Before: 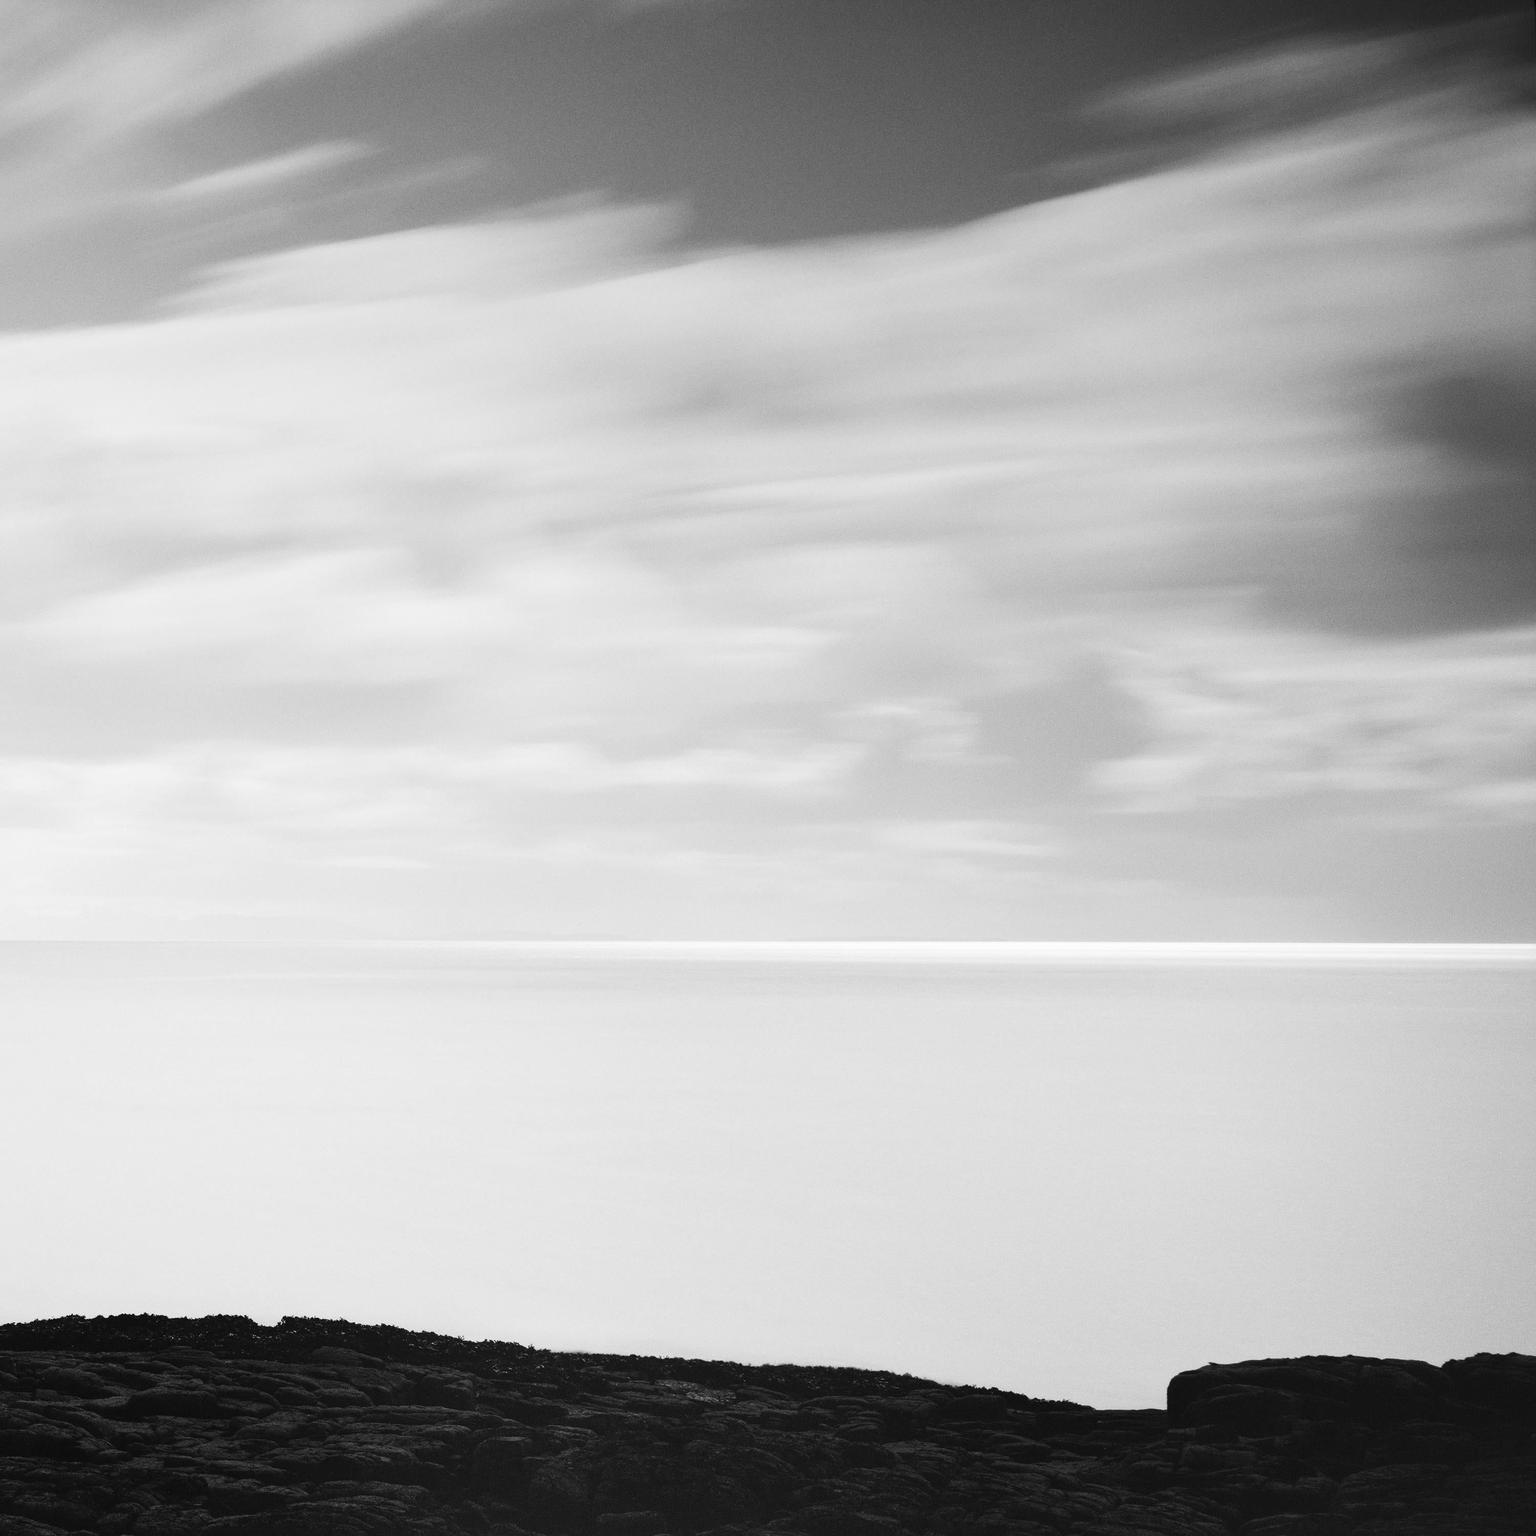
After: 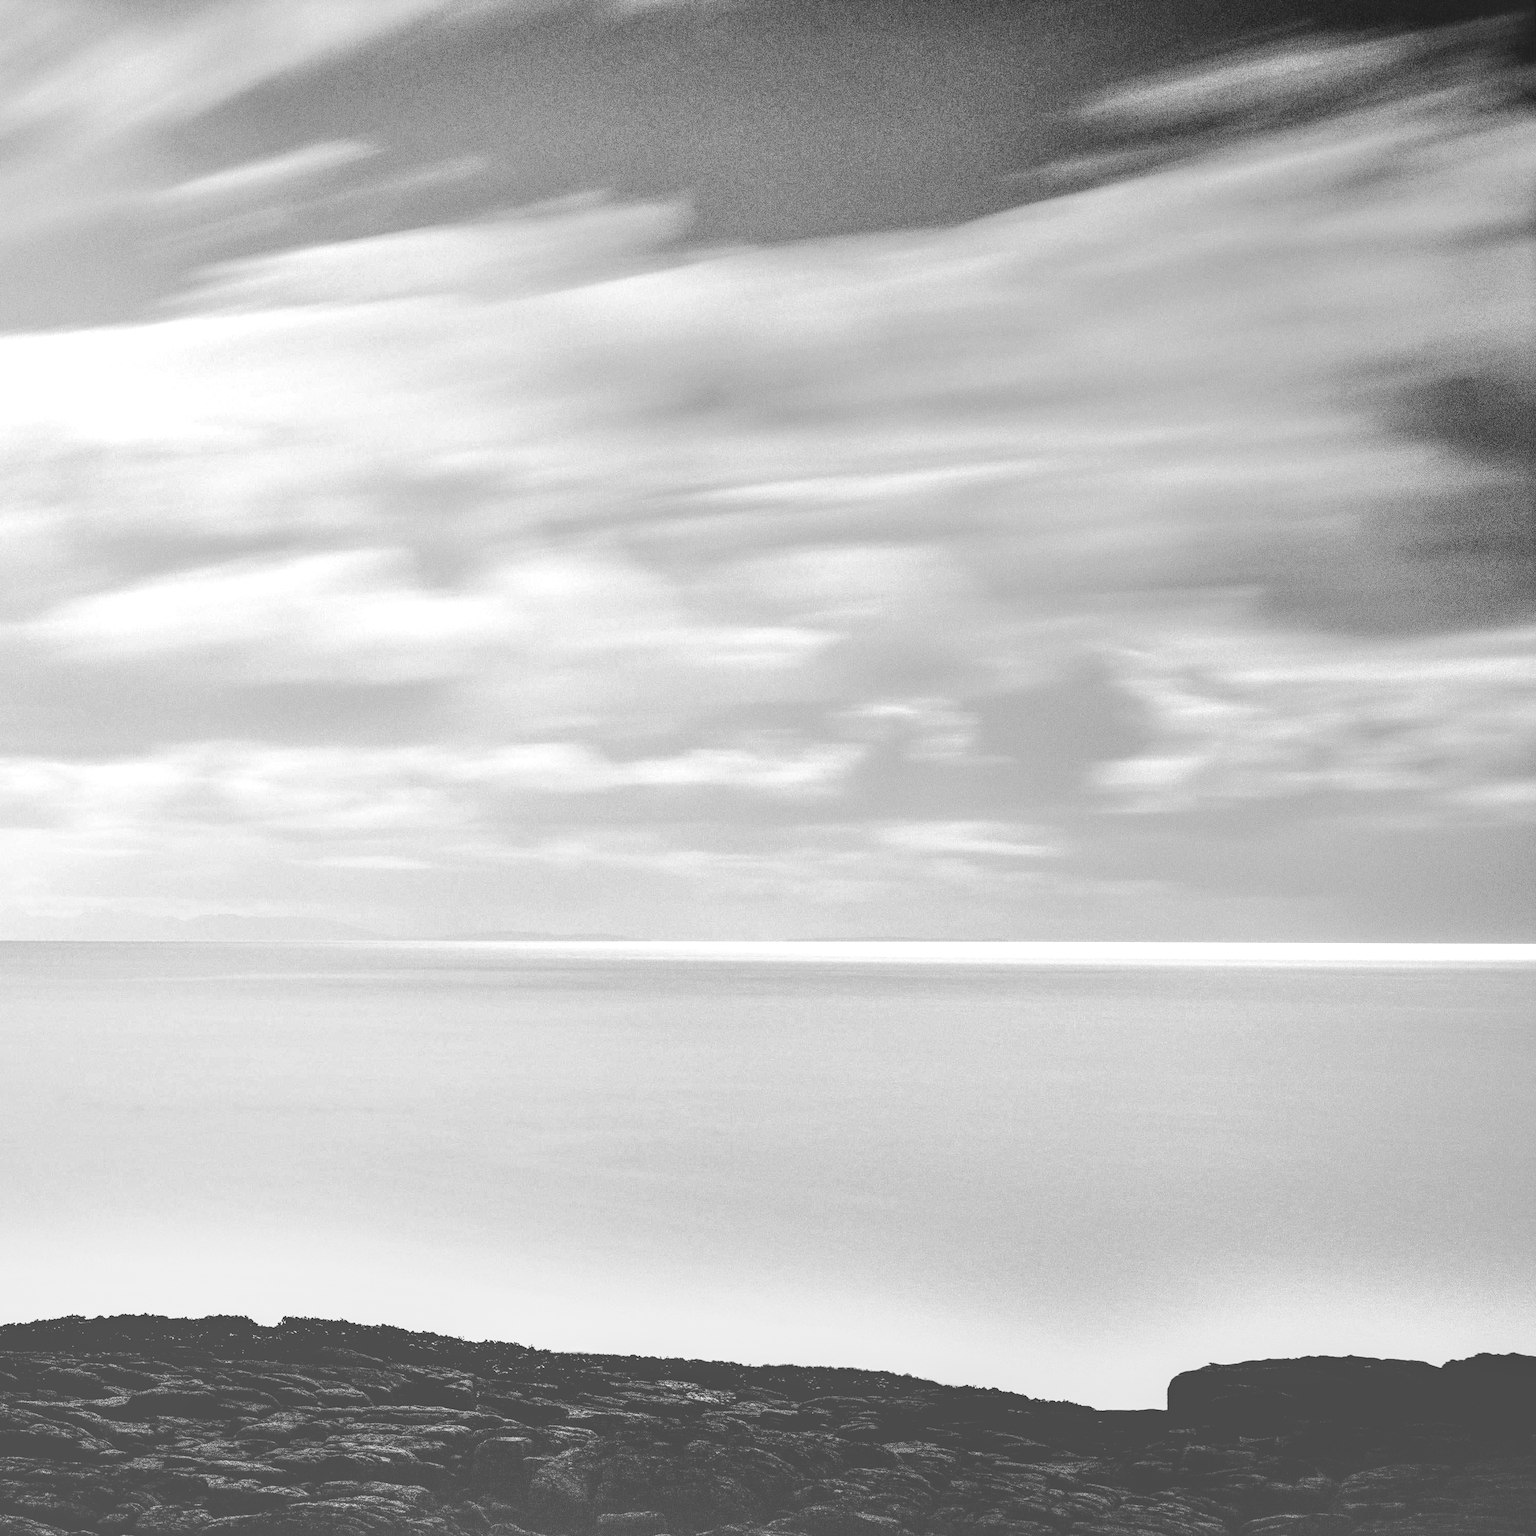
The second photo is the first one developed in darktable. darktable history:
contrast equalizer: octaves 7, y [[0.609, 0.611, 0.615, 0.613, 0.607, 0.603], [0.504, 0.498, 0.496, 0.499, 0.506, 0.516], [0 ×6], [0 ×6], [0 ×6]]
local contrast: highlights 20%, shadows 31%, detail 201%, midtone range 0.2
tone equalizer: -7 EV 0.164 EV, -6 EV 0.631 EV, -5 EV 1.16 EV, -4 EV 1.37 EV, -3 EV 1.16 EV, -2 EV 0.6 EV, -1 EV 0.146 EV, edges refinement/feathering 500, mask exposure compensation -1.57 EV, preserve details no
contrast brightness saturation: contrast 0.103, brightness -0.256, saturation 0.145
